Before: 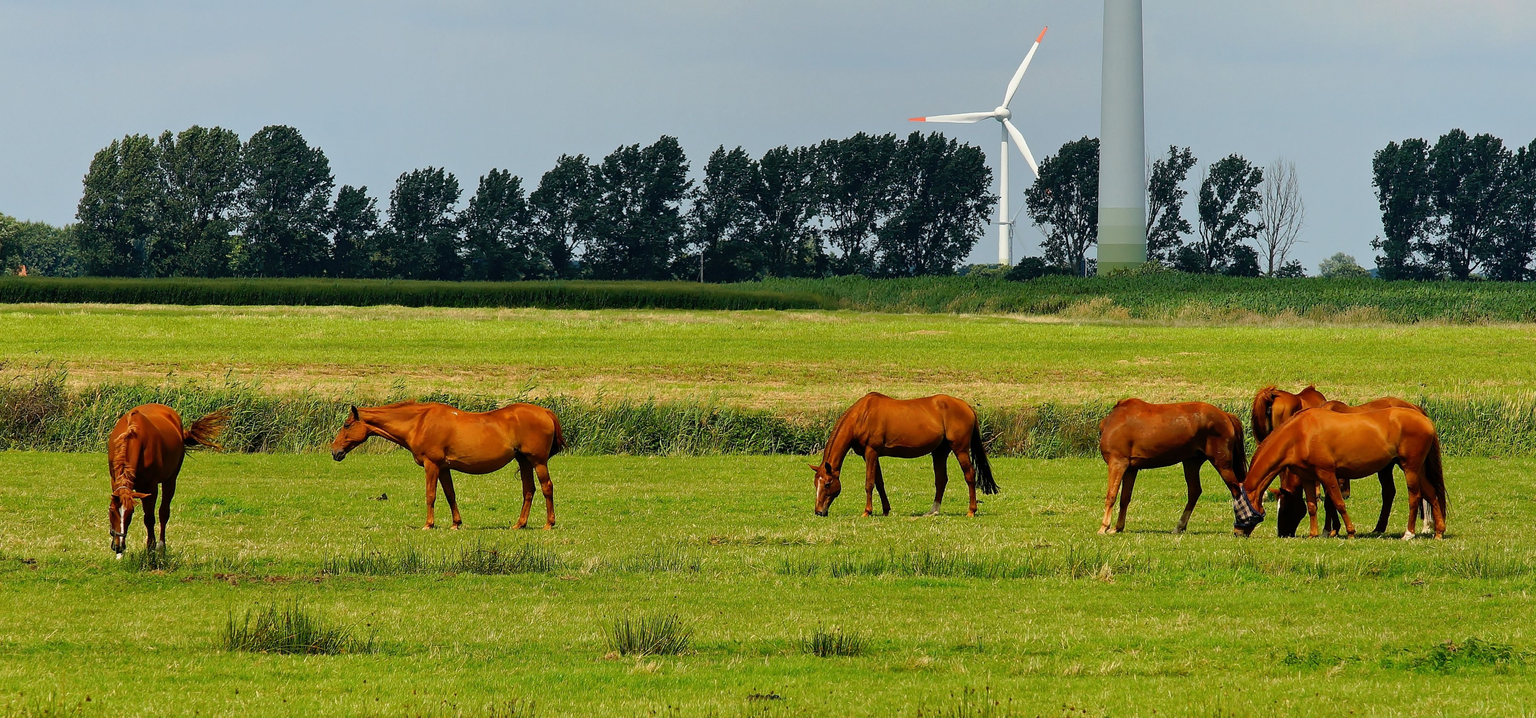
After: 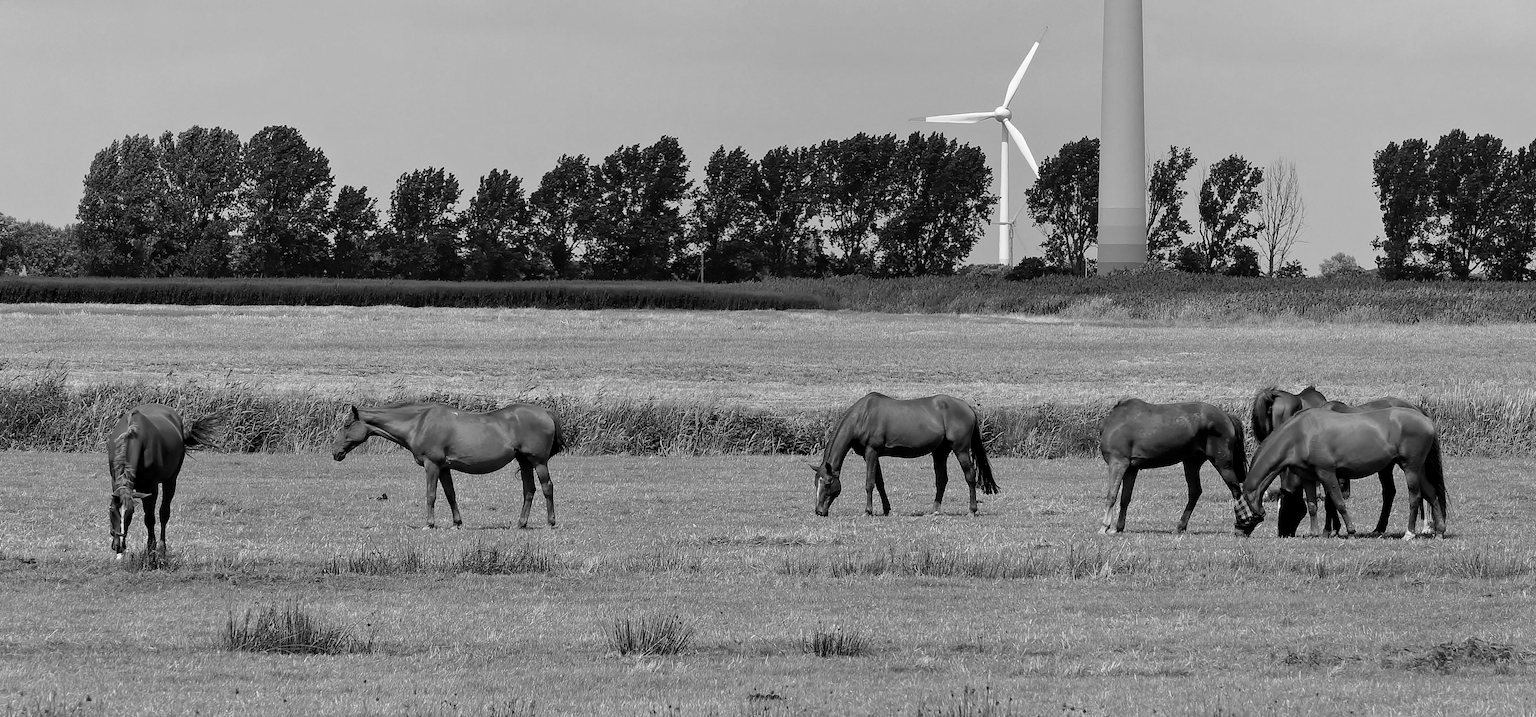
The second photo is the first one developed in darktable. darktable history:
local contrast: highlights 100%, shadows 100%, detail 120%, midtone range 0.2
monochrome: a 2.21, b -1.33, size 2.2
